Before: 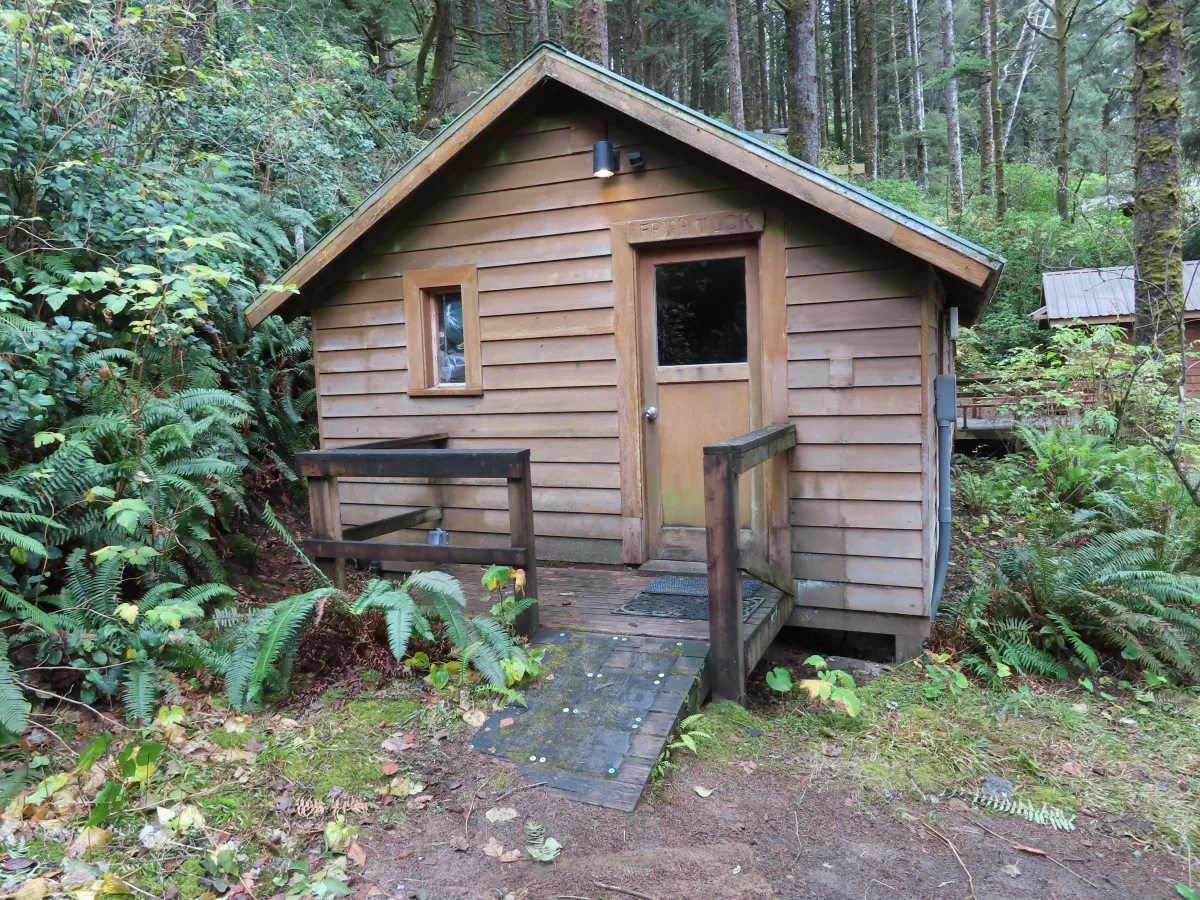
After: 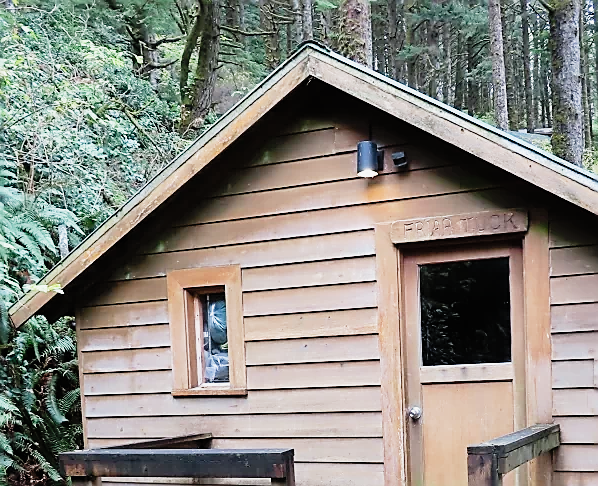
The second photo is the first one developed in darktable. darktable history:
tone curve: curves: ch0 [(0, 0.005) (0.103, 0.097) (0.18, 0.22) (0.378, 0.482) (0.504, 0.631) (0.663, 0.801) (0.834, 0.914) (1, 0.971)]; ch1 [(0, 0) (0.172, 0.123) (0.324, 0.253) (0.396, 0.388) (0.478, 0.461) (0.499, 0.498) (0.545, 0.587) (0.604, 0.692) (0.704, 0.818) (1, 1)]; ch2 [(0, 0) (0.411, 0.424) (0.496, 0.5) (0.521, 0.537) (0.555, 0.585) (0.628, 0.703) (1, 1)], preserve colors none
sharpen: radius 1.385, amount 1.253, threshold 0.696
crop: left 19.746%, right 30.341%, bottom 45.907%
filmic rgb: middle gray luminance 18.23%, black relative exposure -11.5 EV, white relative exposure 2.61 EV, threshold 3 EV, target black luminance 0%, hardness 8.45, latitude 98.38%, contrast 1.08, shadows ↔ highlights balance 0.556%, enable highlight reconstruction true
